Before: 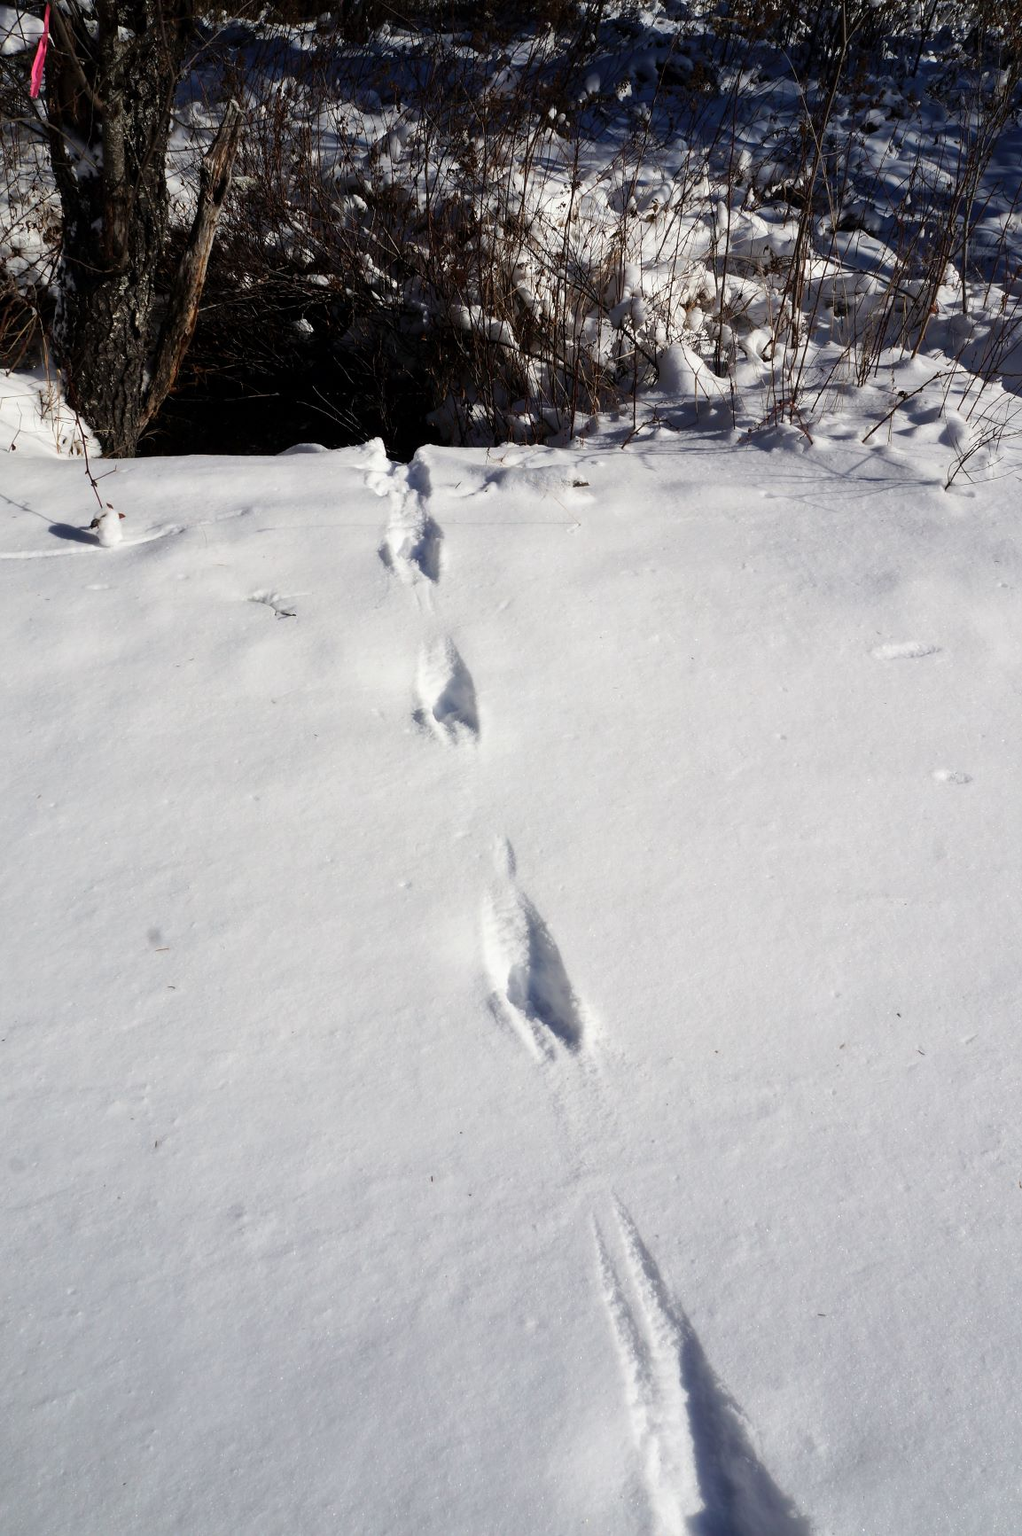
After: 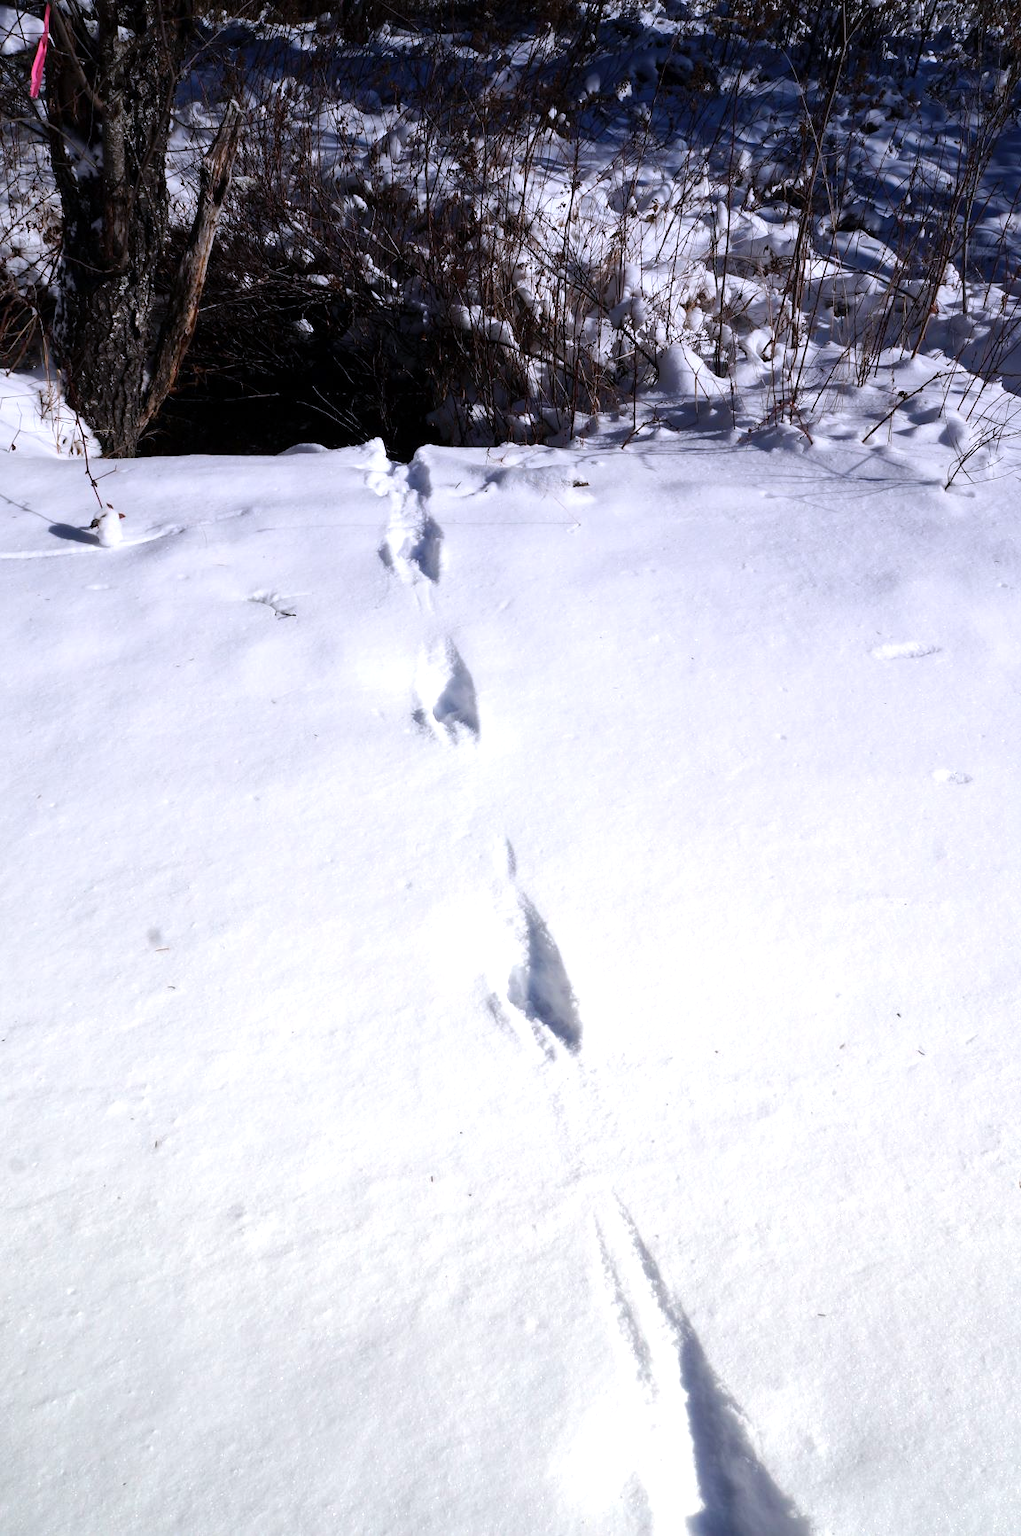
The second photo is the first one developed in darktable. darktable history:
exposure: exposure 0.785 EV, compensate highlight preservation false
shadows and highlights: shadows 12, white point adjustment 1.2, highlights -0.36, soften with gaussian
graduated density: hue 238.83°, saturation 50%
